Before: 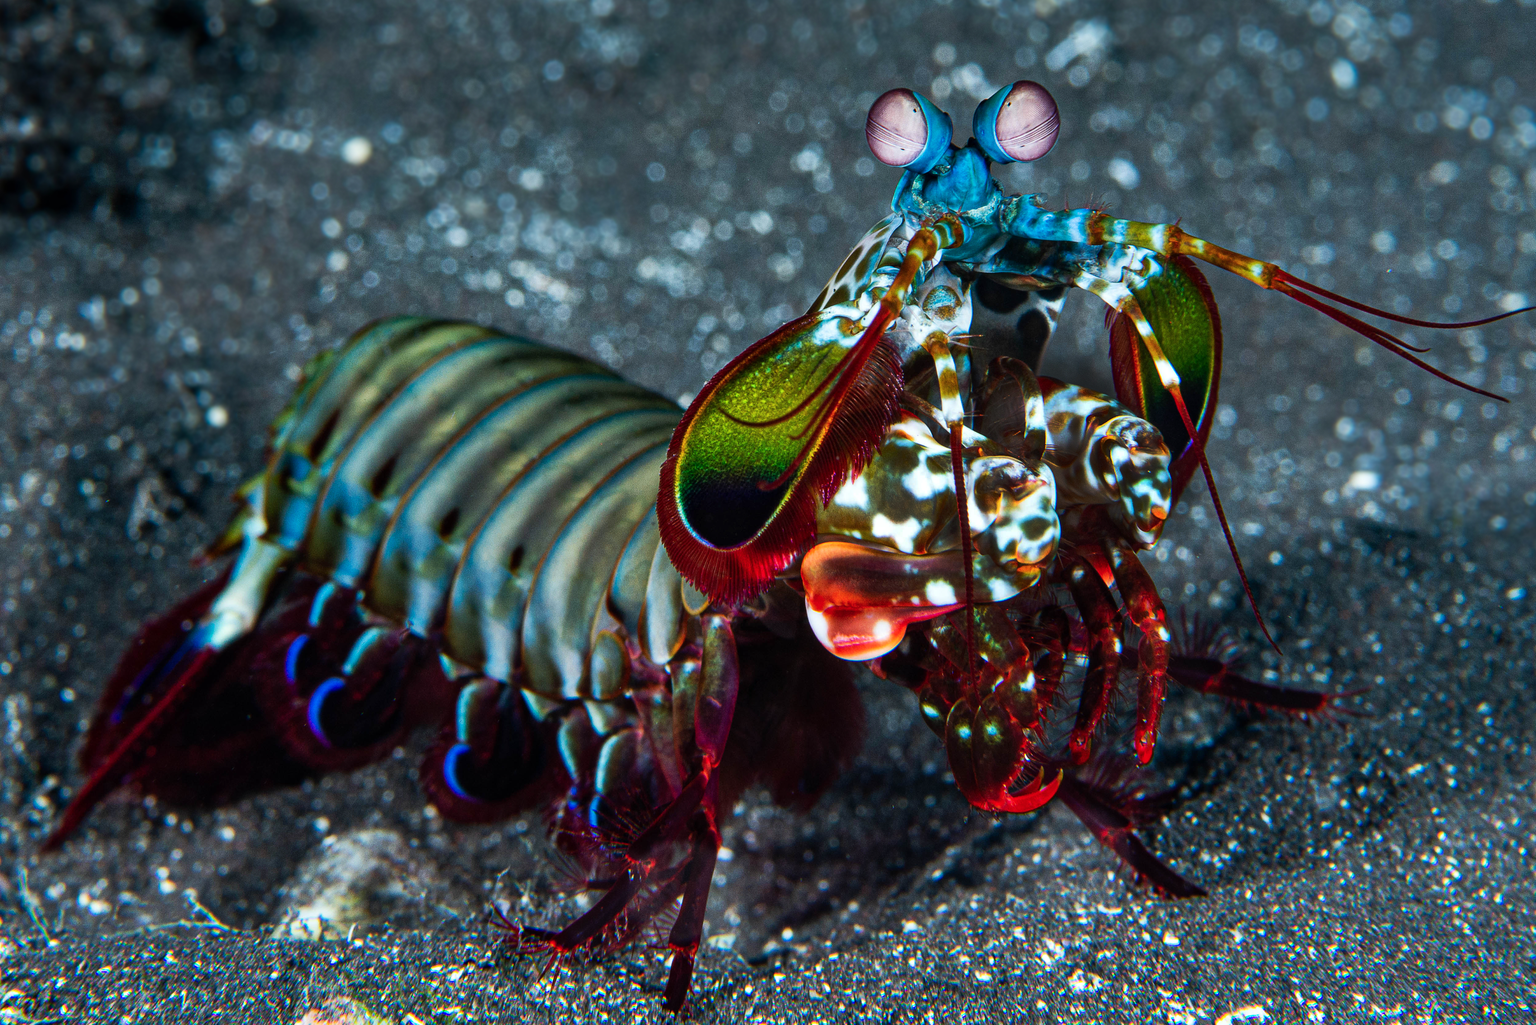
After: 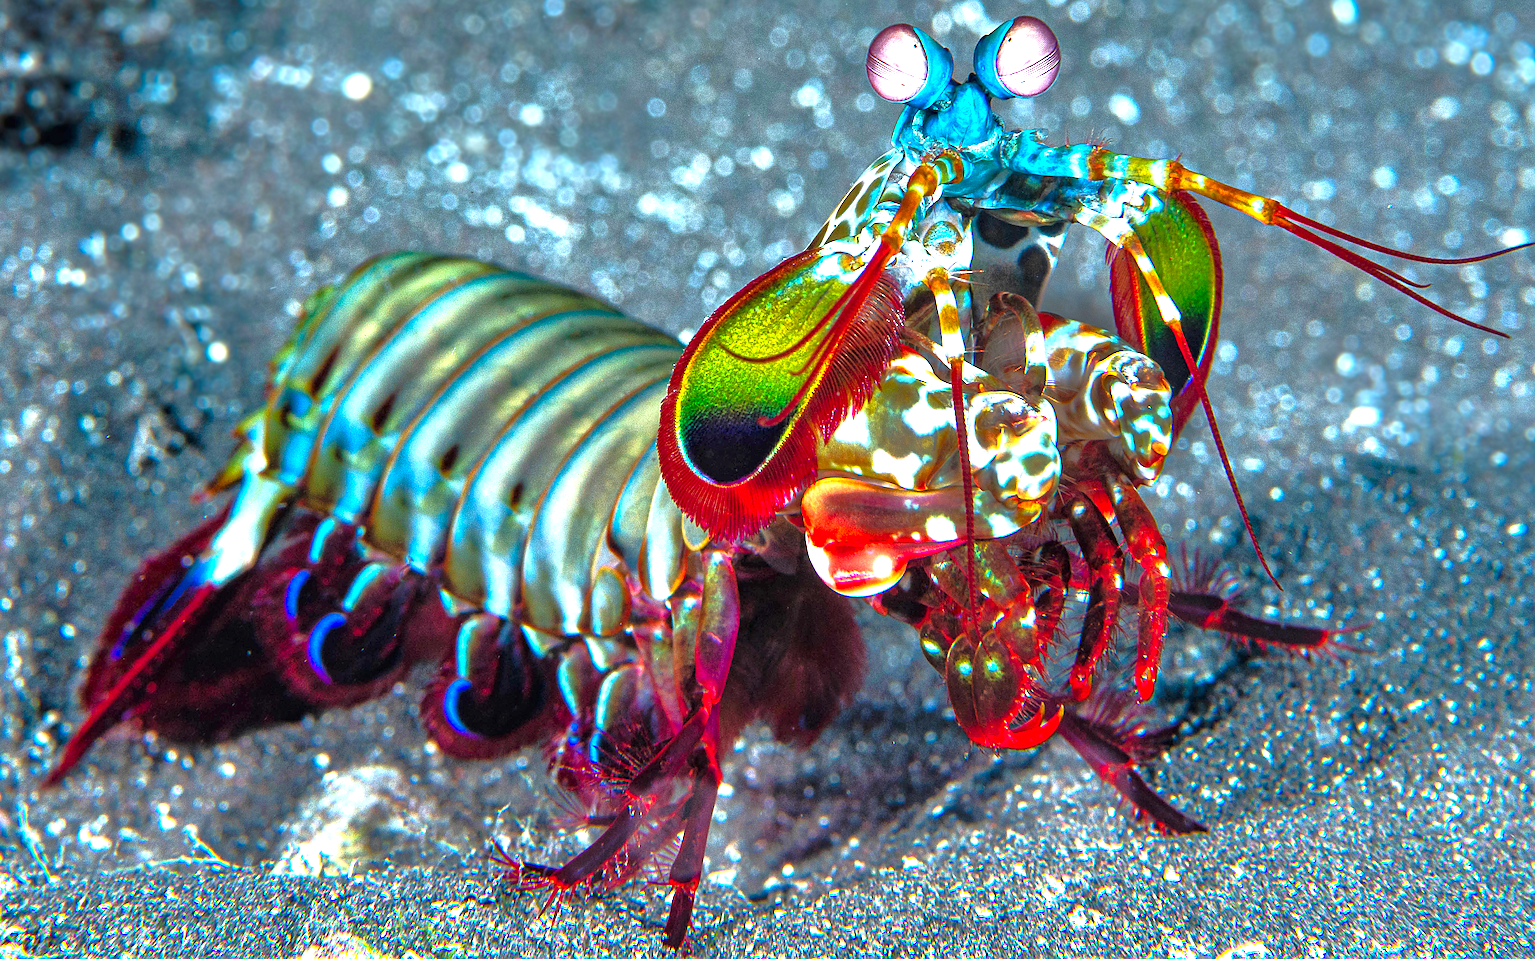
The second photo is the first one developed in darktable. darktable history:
tone equalizer: -7 EV 0.141 EV, -6 EV 0.589 EV, -5 EV 1.16 EV, -4 EV 1.31 EV, -3 EV 1.15 EV, -2 EV 0.6 EV, -1 EV 0.159 EV
exposure: black level correction 0, exposure 1.459 EV, compensate exposure bias true, compensate highlight preservation false
sharpen: on, module defaults
contrast brightness saturation: contrast 0.037, saturation 0.154
crop and rotate: top 6.379%
